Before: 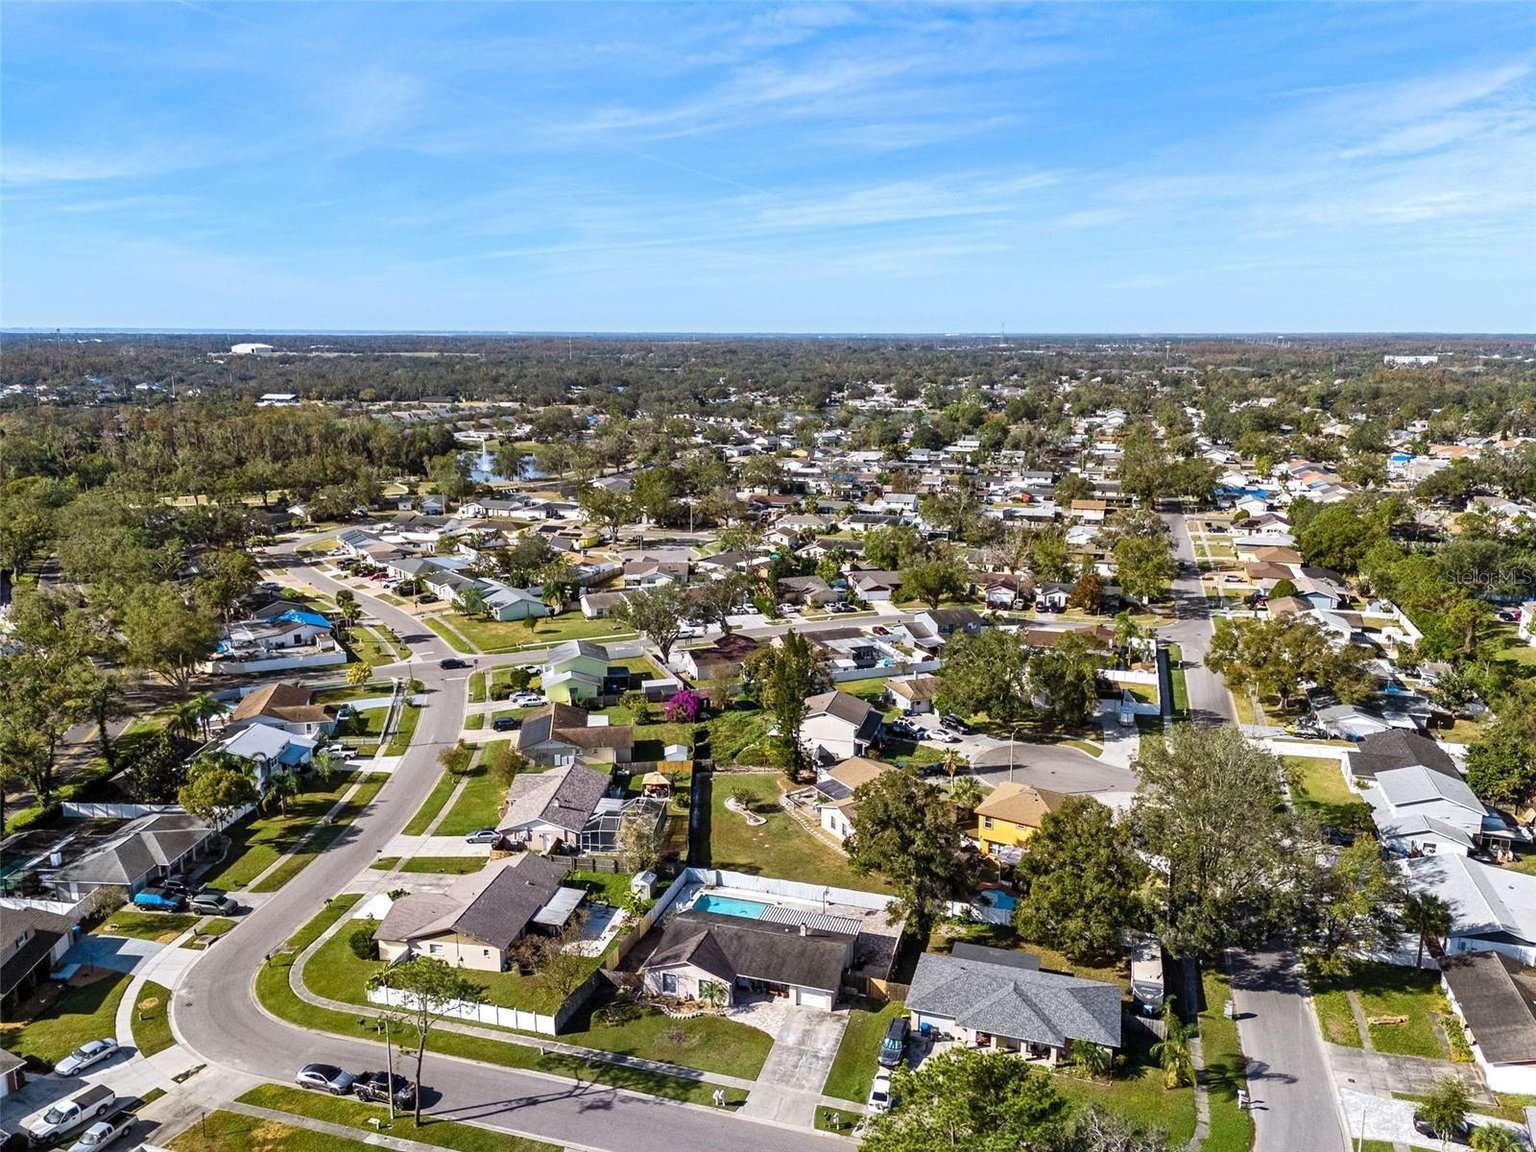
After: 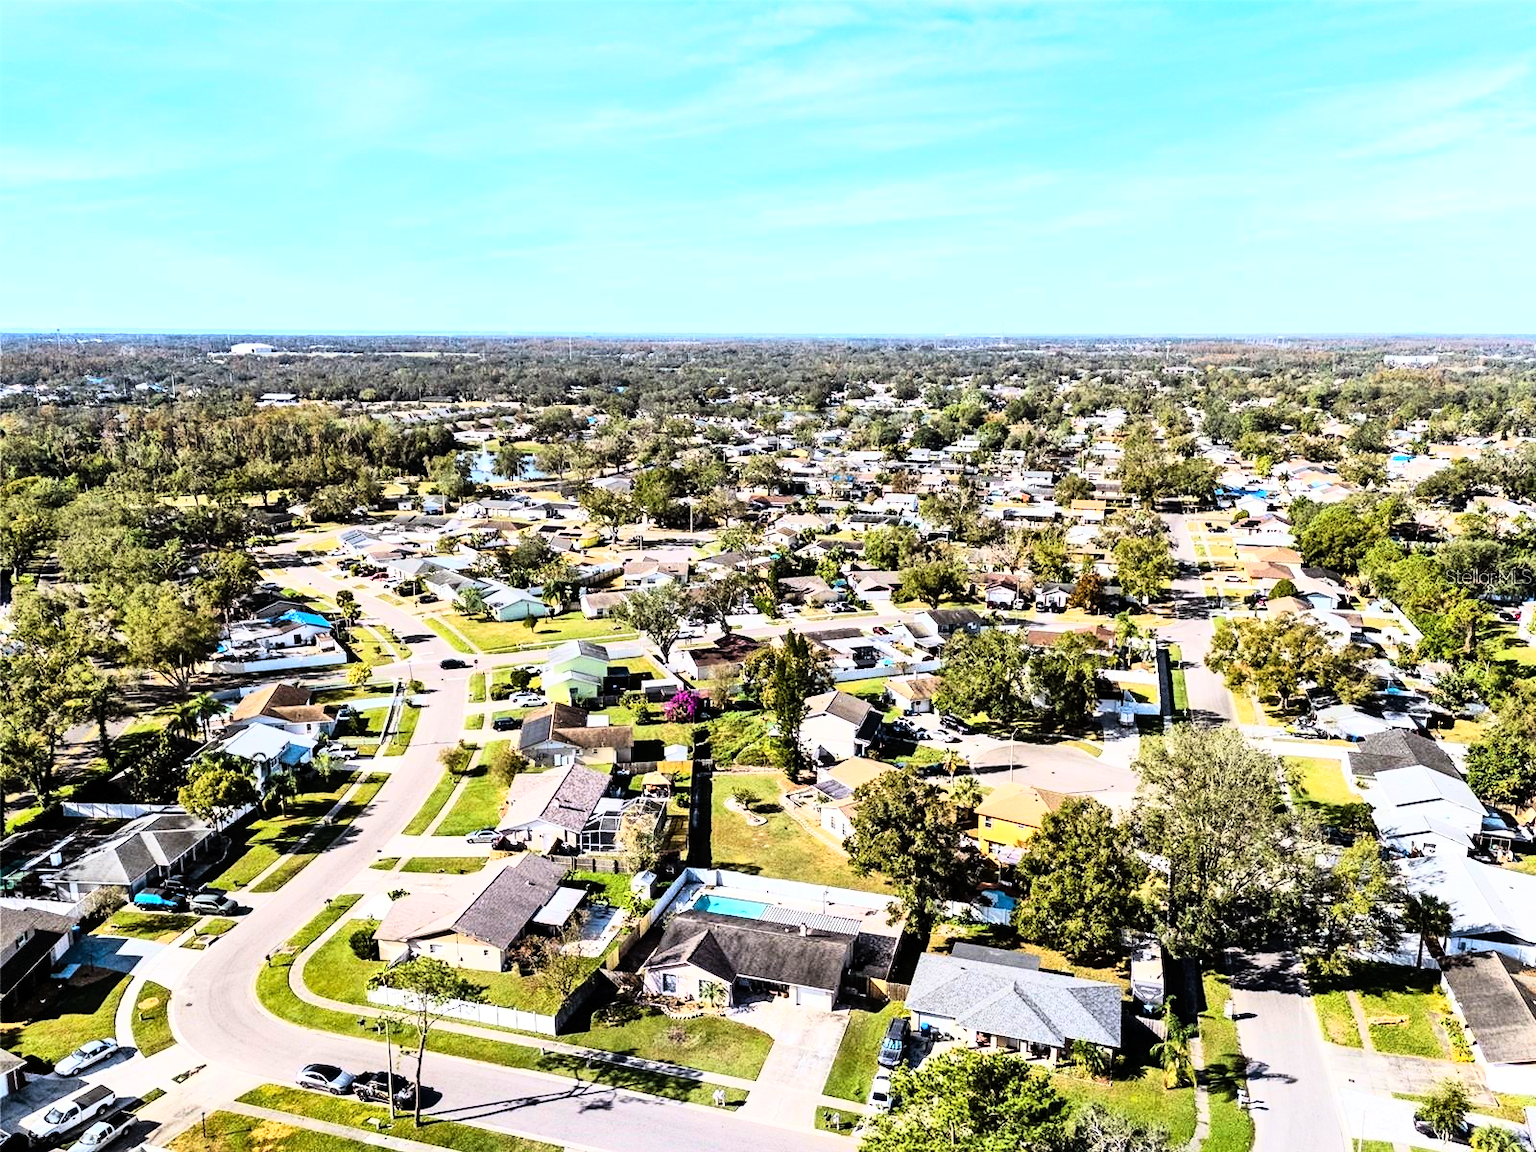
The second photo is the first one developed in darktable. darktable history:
rgb curve: curves: ch0 [(0, 0) (0.21, 0.15) (0.24, 0.21) (0.5, 0.75) (0.75, 0.96) (0.89, 0.99) (1, 1)]; ch1 [(0, 0.02) (0.21, 0.13) (0.25, 0.2) (0.5, 0.67) (0.75, 0.9) (0.89, 0.97) (1, 1)]; ch2 [(0, 0.02) (0.21, 0.13) (0.25, 0.2) (0.5, 0.67) (0.75, 0.9) (0.89, 0.97) (1, 1)], compensate middle gray true
color zones: curves: ch1 [(0, 0.513) (0.143, 0.524) (0.286, 0.511) (0.429, 0.506) (0.571, 0.503) (0.714, 0.503) (0.857, 0.508) (1, 0.513)]
